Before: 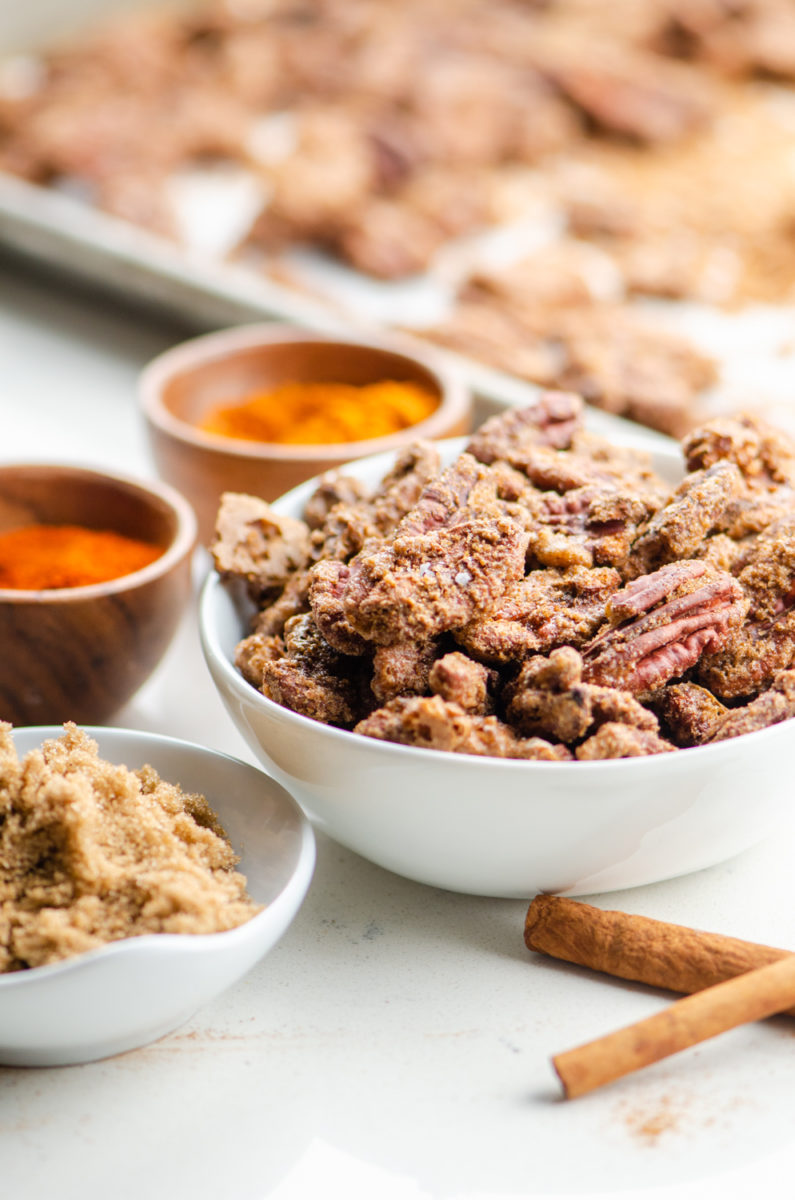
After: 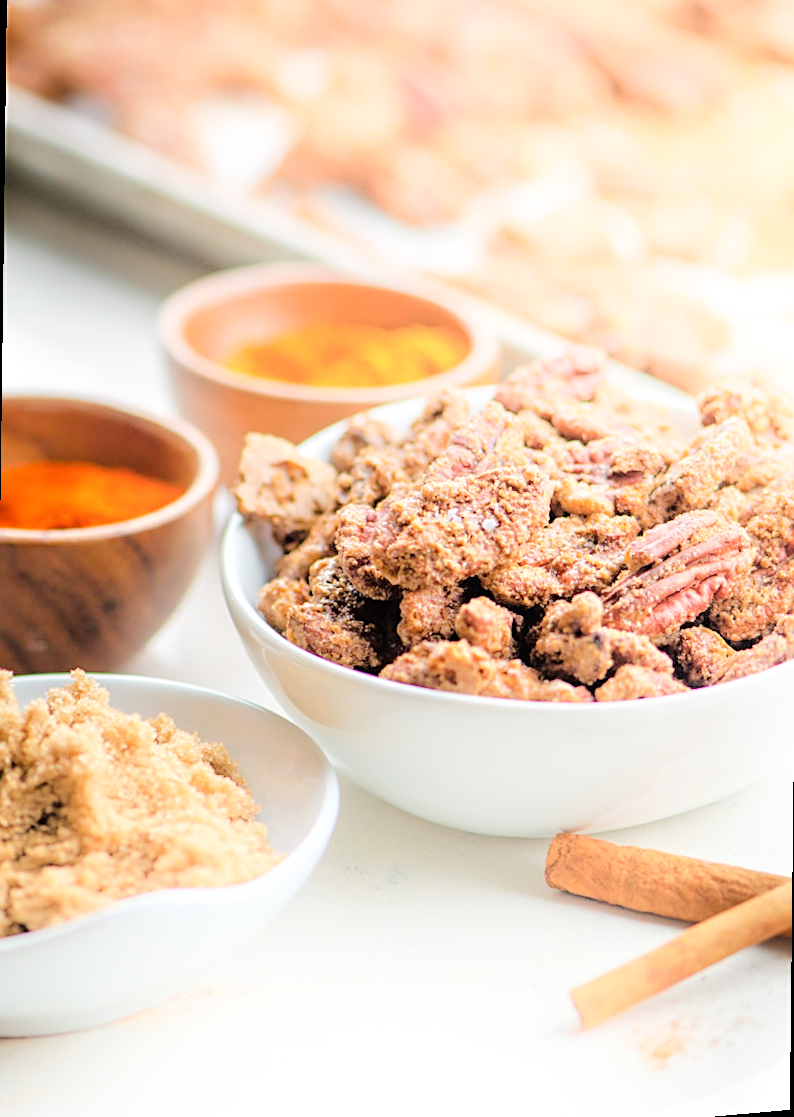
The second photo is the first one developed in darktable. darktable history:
sharpen: on, module defaults
shadows and highlights: shadows -90, highlights 90, soften with gaussian
rotate and perspective: rotation 0.679°, lens shift (horizontal) 0.136, crop left 0.009, crop right 0.991, crop top 0.078, crop bottom 0.95
tone equalizer: -7 EV 0.15 EV, -6 EV 0.6 EV, -5 EV 1.15 EV, -4 EV 1.33 EV, -3 EV 1.15 EV, -2 EV 0.6 EV, -1 EV 0.15 EV, mask exposure compensation -0.5 EV
